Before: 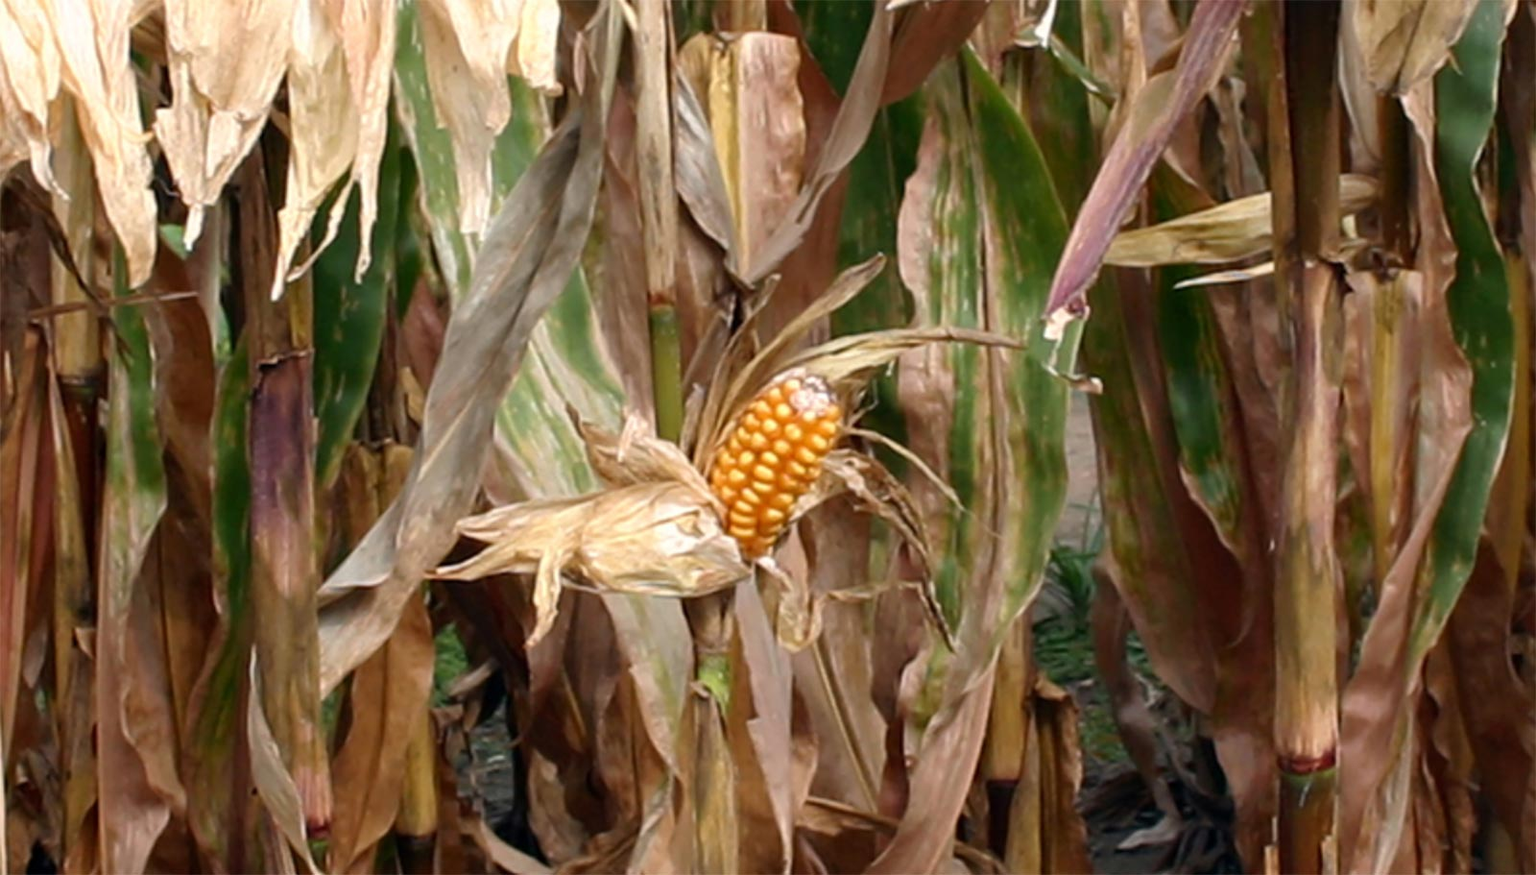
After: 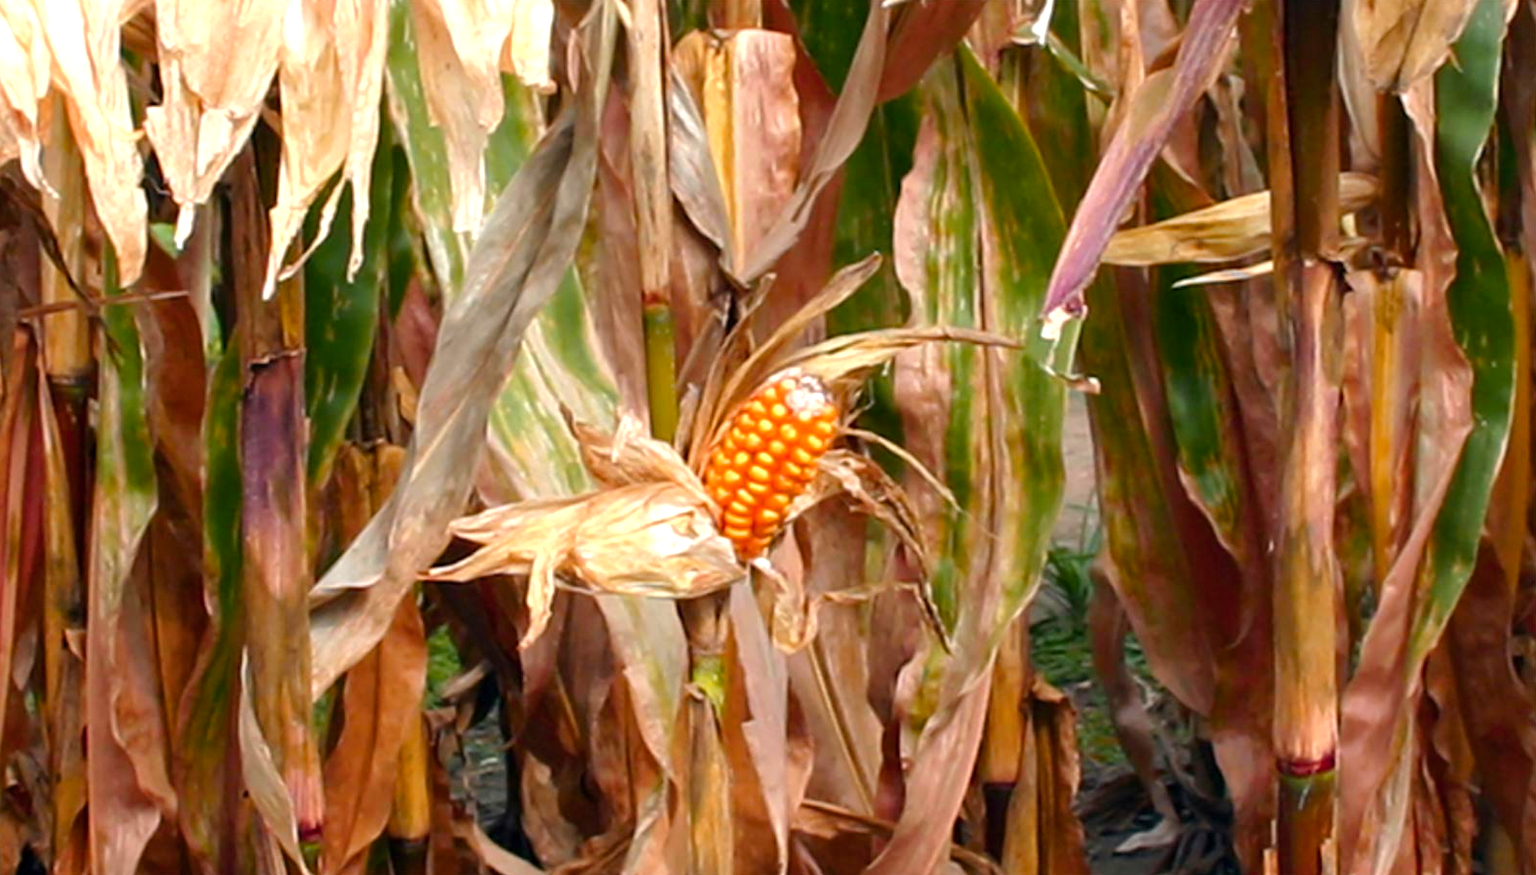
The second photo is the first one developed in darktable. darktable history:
crop and rotate: left 0.718%, top 0.396%, bottom 0.243%
color zones: curves: ch1 [(0.239, 0.552) (0.75, 0.5)]; ch2 [(0.25, 0.462) (0.749, 0.457)]
color balance rgb: perceptual saturation grading › global saturation 17.513%, perceptual brilliance grading › global brilliance 10.122%, perceptual brilliance grading › shadows 14.468%
